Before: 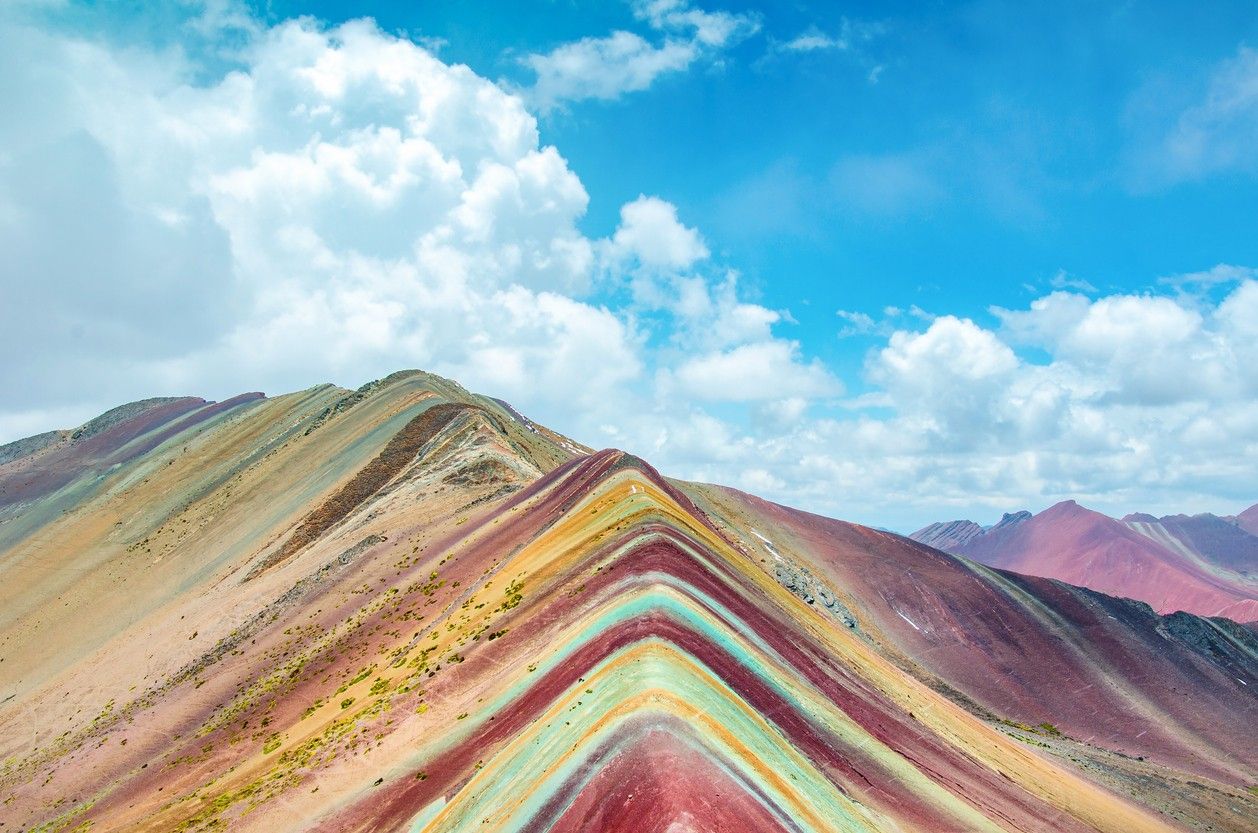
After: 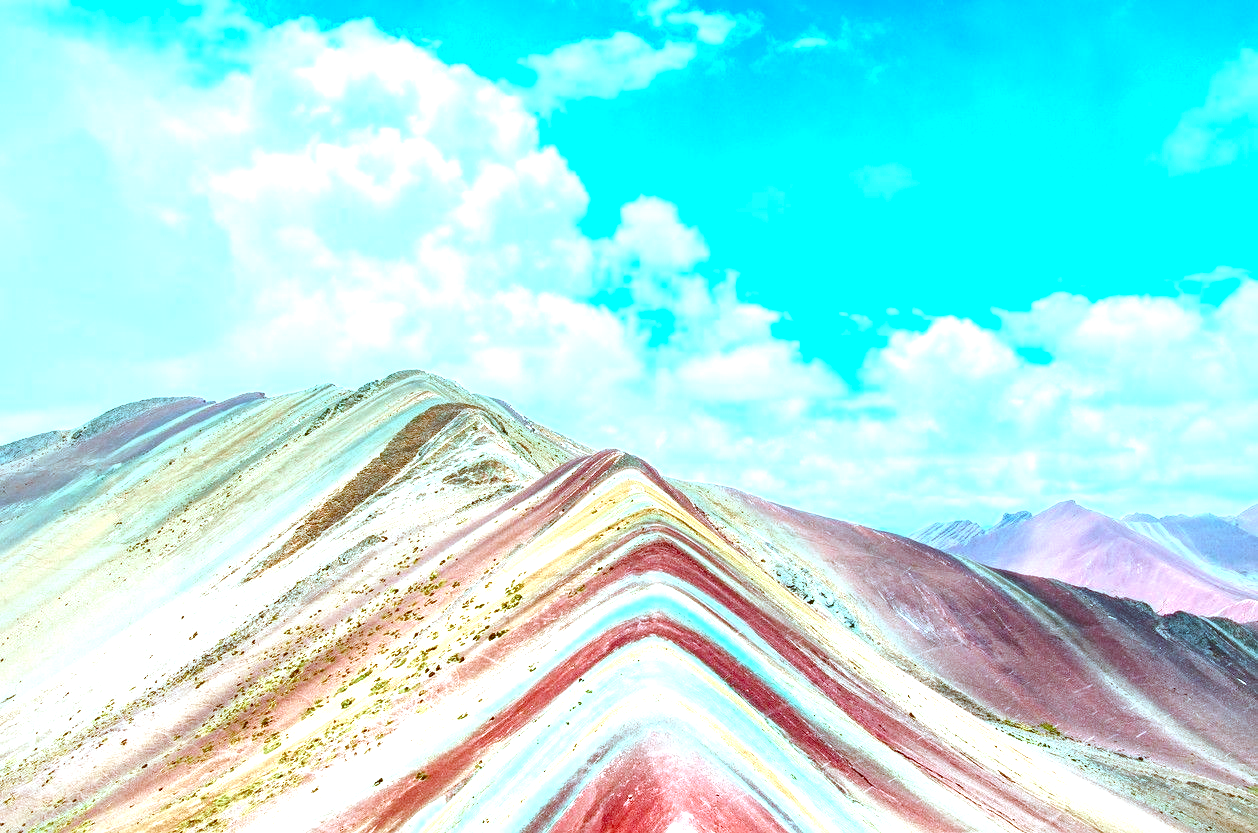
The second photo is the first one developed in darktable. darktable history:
color balance rgb: perceptual saturation grading › global saturation 20%, perceptual saturation grading › highlights -49.806%, perceptual saturation grading › shadows 24.68%, perceptual brilliance grading › highlights 7.951%, perceptual brilliance grading › mid-tones 2.99%, perceptual brilliance grading › shadows 1.341%
color correction: highlights a* -14.72, highlights b* -16.19, shadows a* 10.25, shadows b* 29.68
exposure: black level correction 0, exposure 1.001 EV, compensate highlight preservation false
